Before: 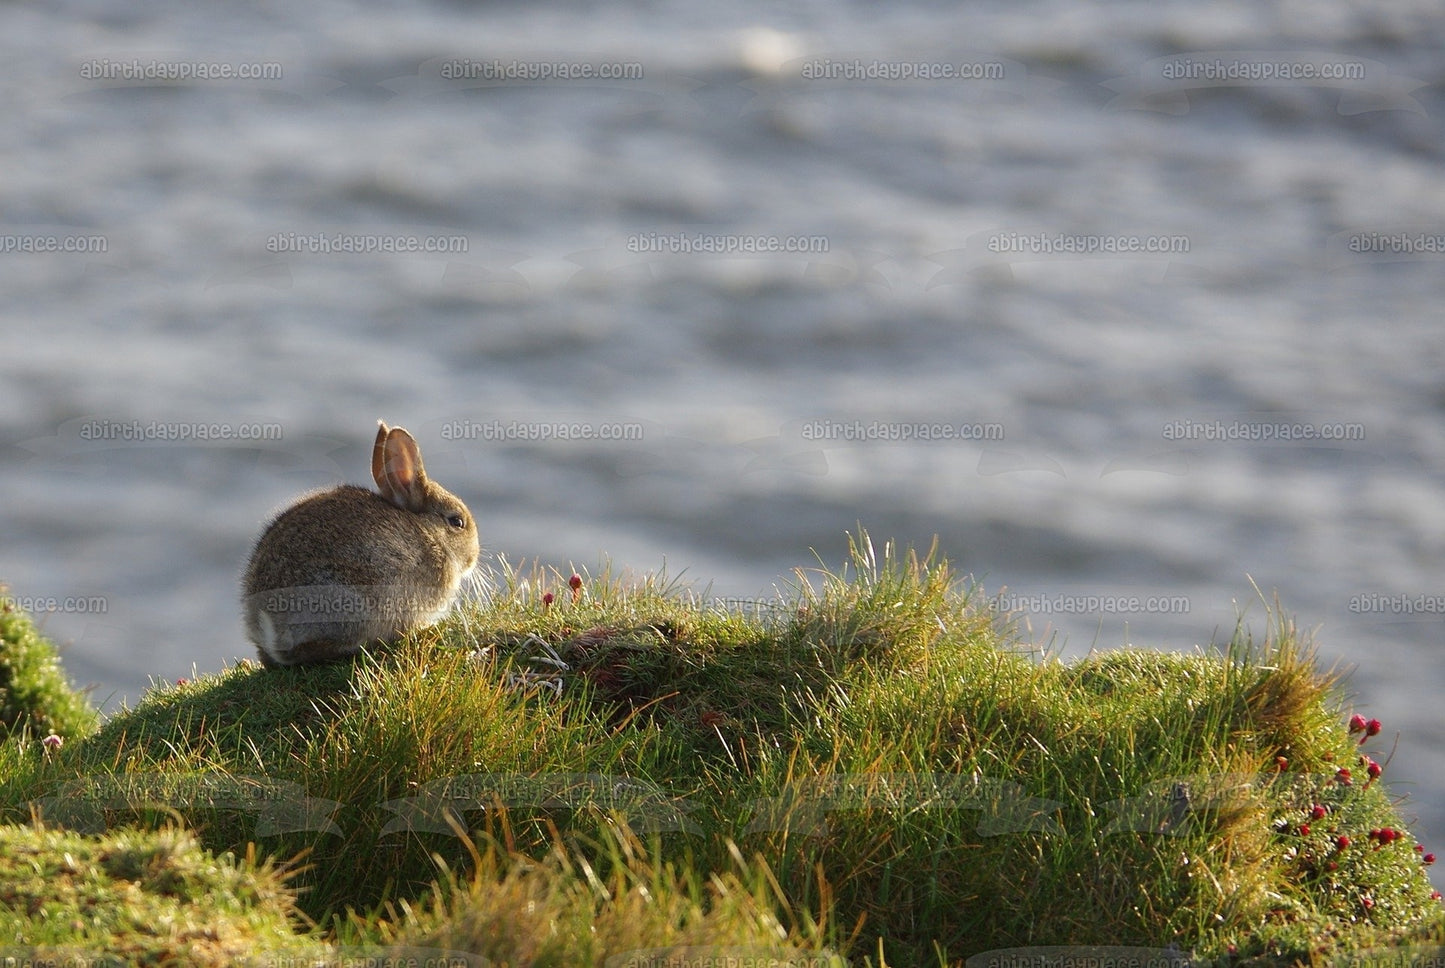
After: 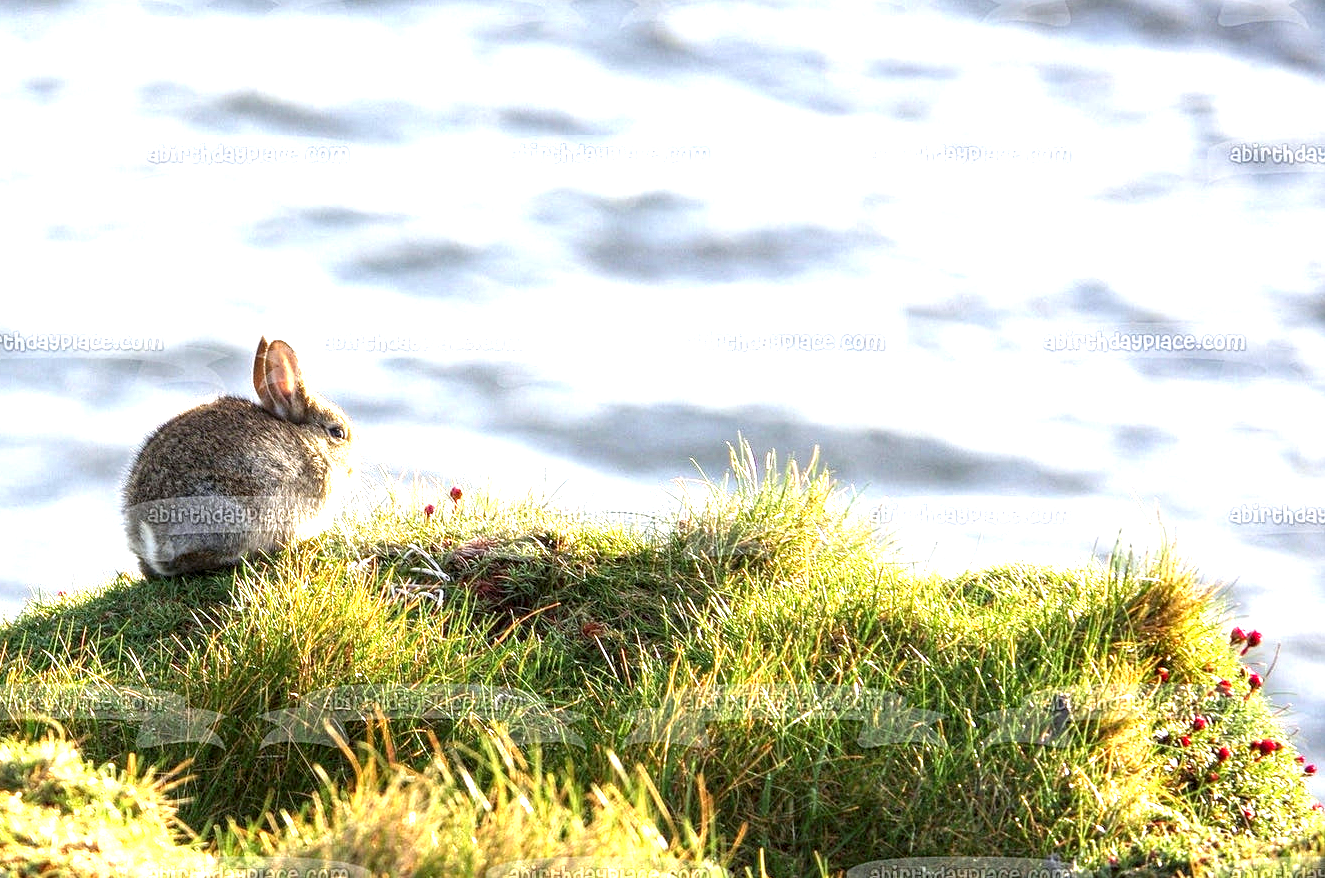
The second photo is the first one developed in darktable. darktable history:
white balance: red 0.98, blue 1.034
local contrast: highlights 60%, shadows 60%, detail 160%
exposure: black level correction 0.001, exposure 1.84 EV, compensate highlight preservation false
crop and rotate: left 8.262%, top 9.226%
